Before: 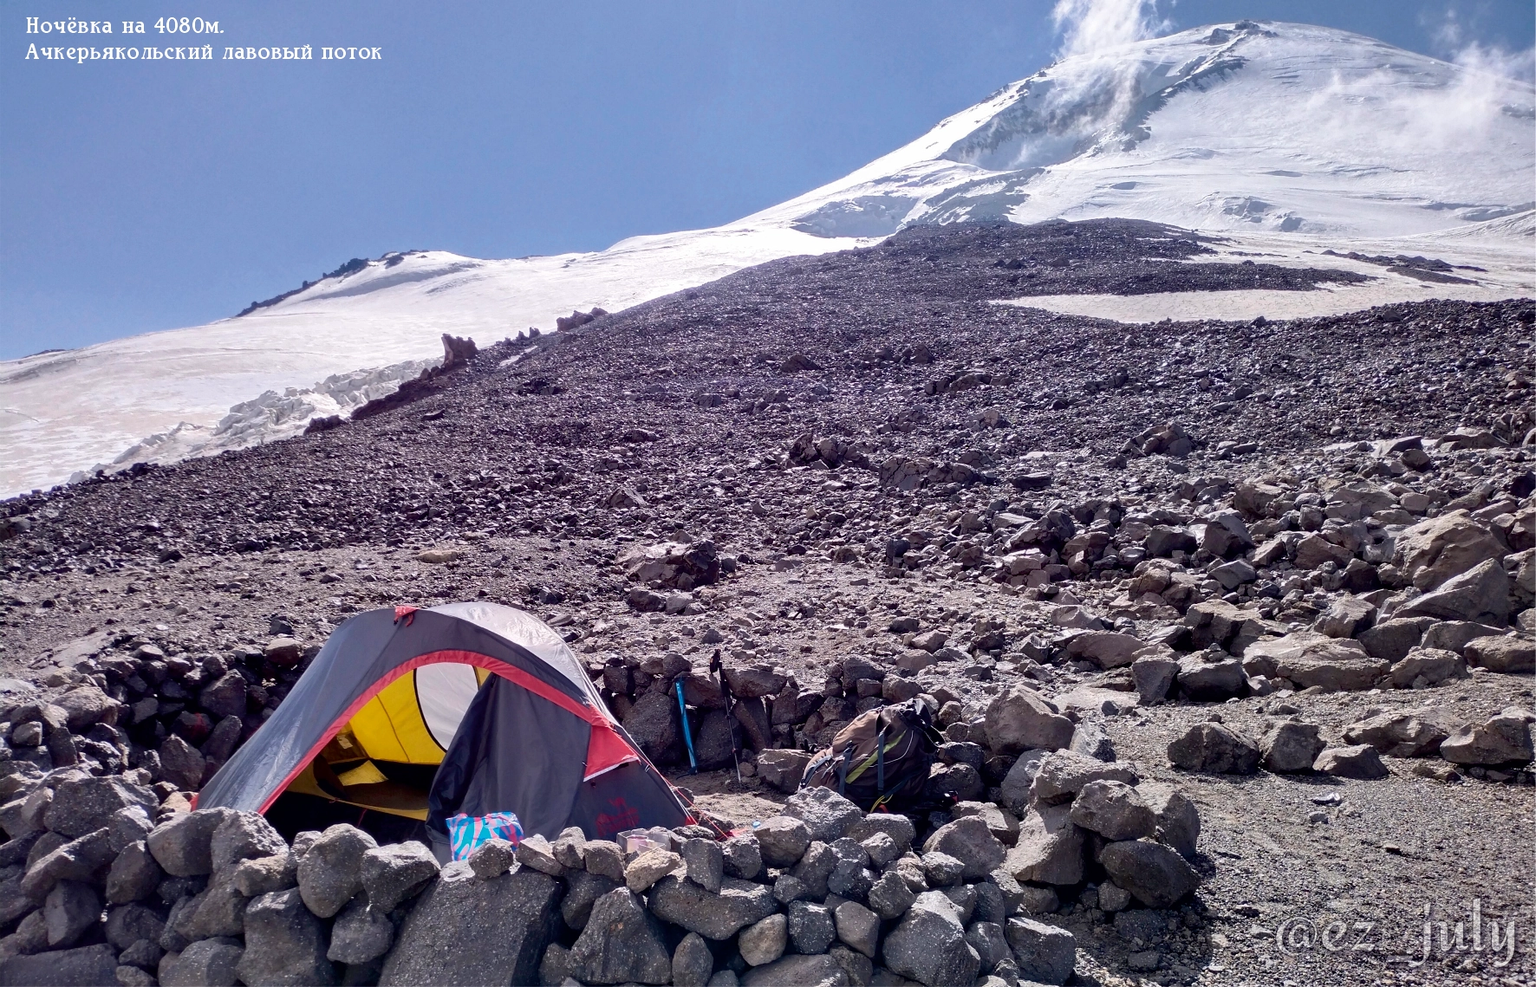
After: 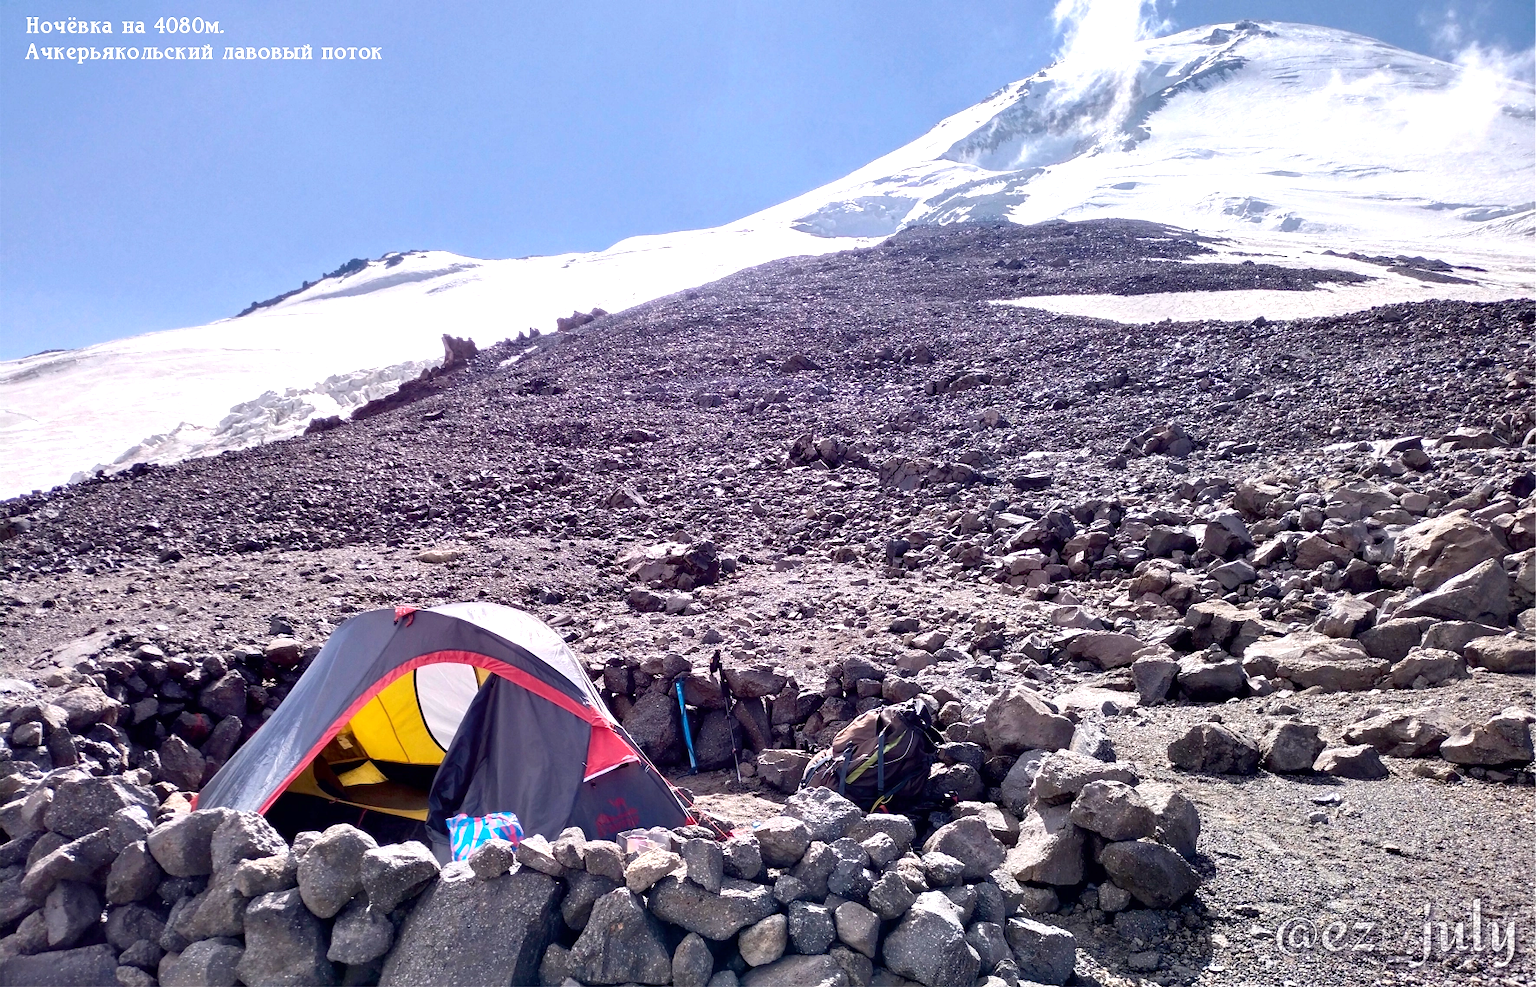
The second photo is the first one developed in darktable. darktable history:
exposure: exposure 0.657 EV, compensate highlight preservation false
